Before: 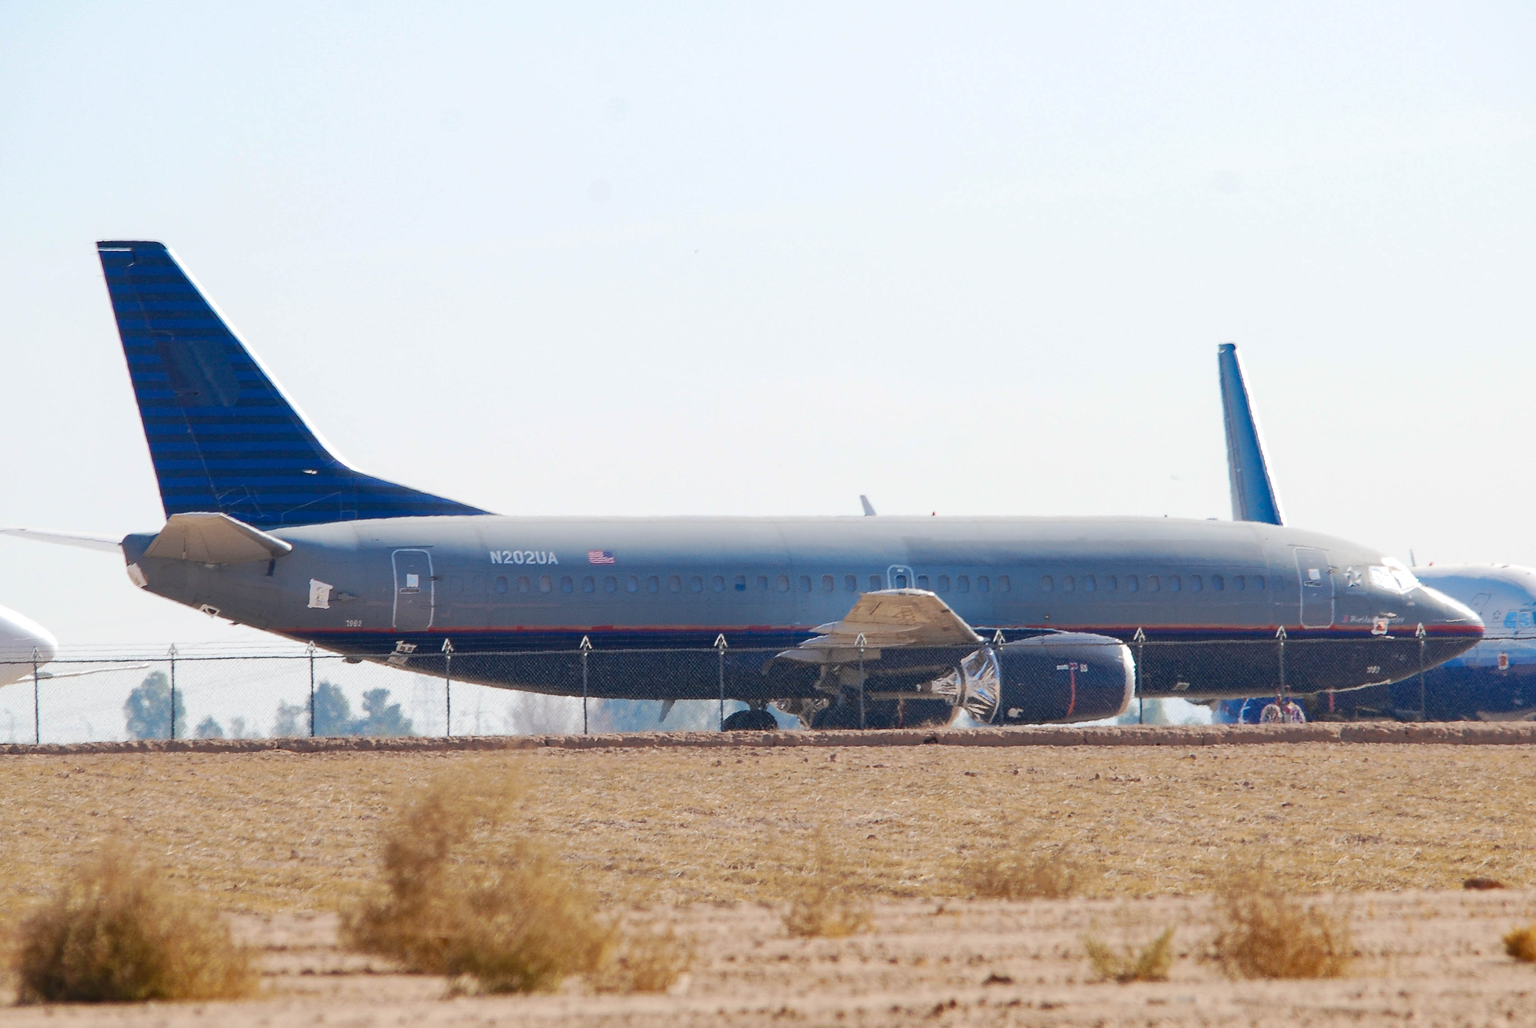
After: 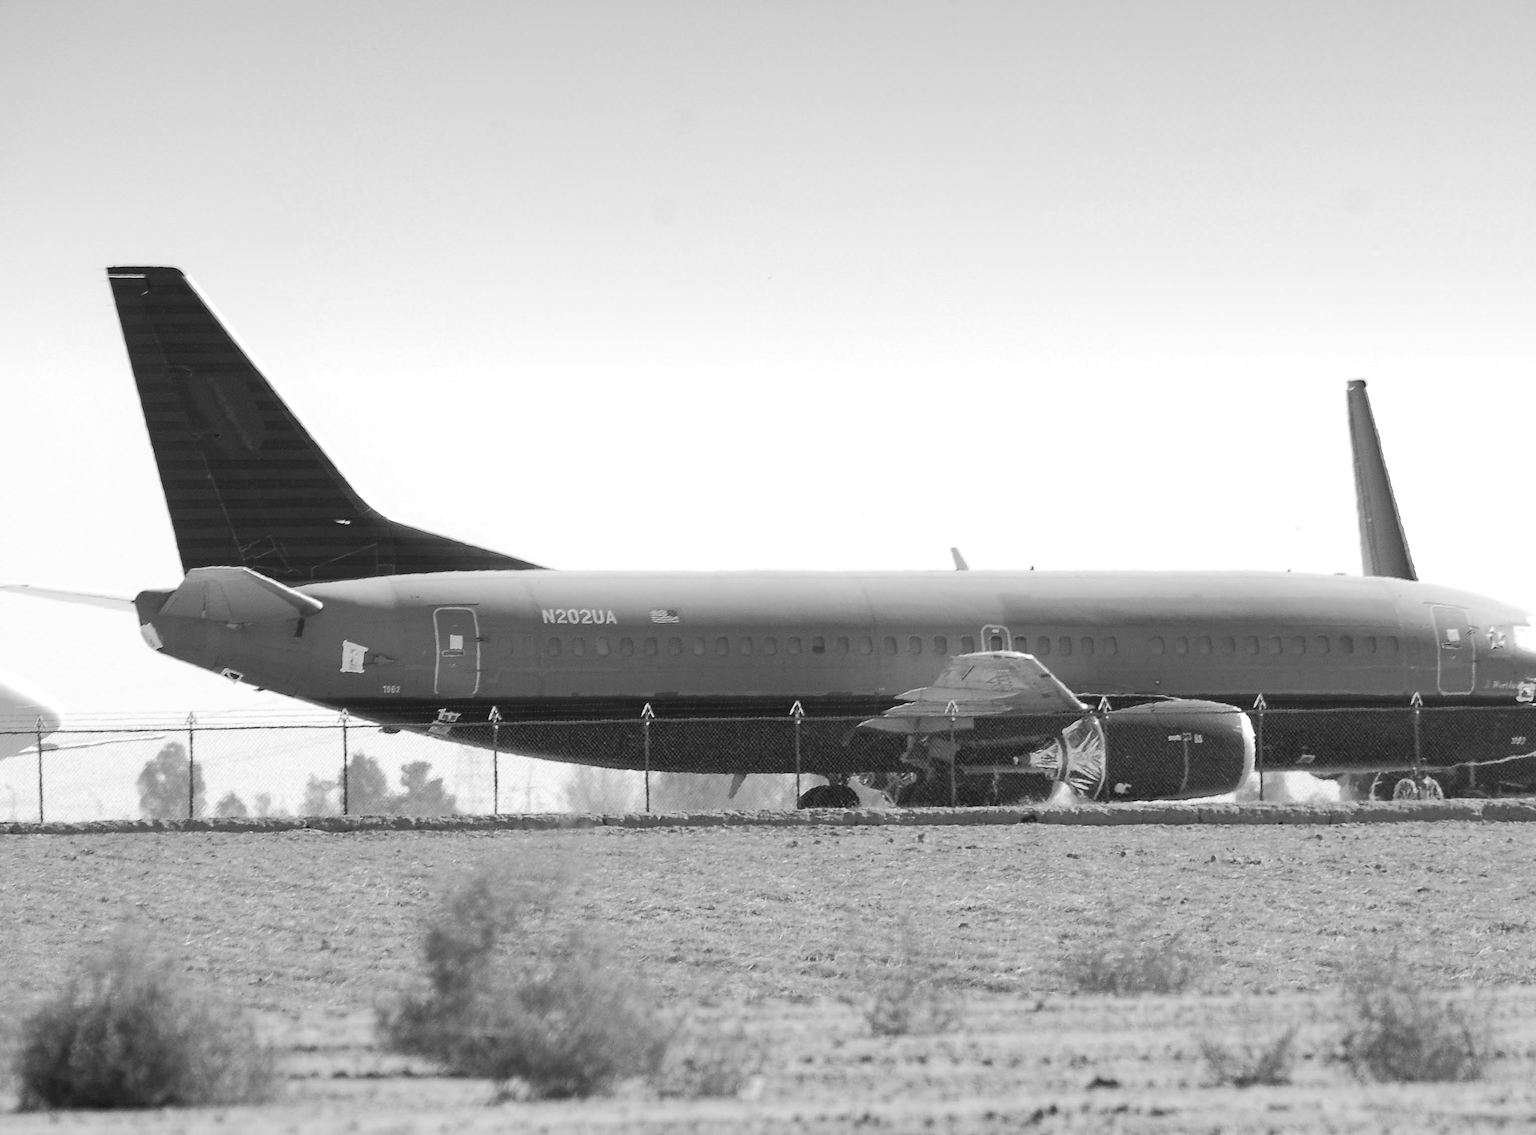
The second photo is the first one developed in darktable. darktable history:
crop: right 9.509%, bottom 0.031%
color balance rgb: linear chroma grading › shadows 32%, linear chroma grading › global chroma -2%, linear chroma grading › mid-tones 4%, perceptual saturation grading › global saturation -2%, perceptual saturation grading › highlights -8%, perceptual saturation grading › mid-tones 8%, perceptual saturation grading › shadows 4%, perceptual brilliance grading › highlights 8%, perceptual brilliance grading › mid-tones 4%, perceptual brilliance grading › shadows 2%, global vibrance 16%, saturation formula JzAzBz (2021)
monochrome: on, module defaults
graduated density: density 2.02 EV, hardness 44%, rotation 0.374°, offset 8.21, hue 208.8°, saturation 97%
